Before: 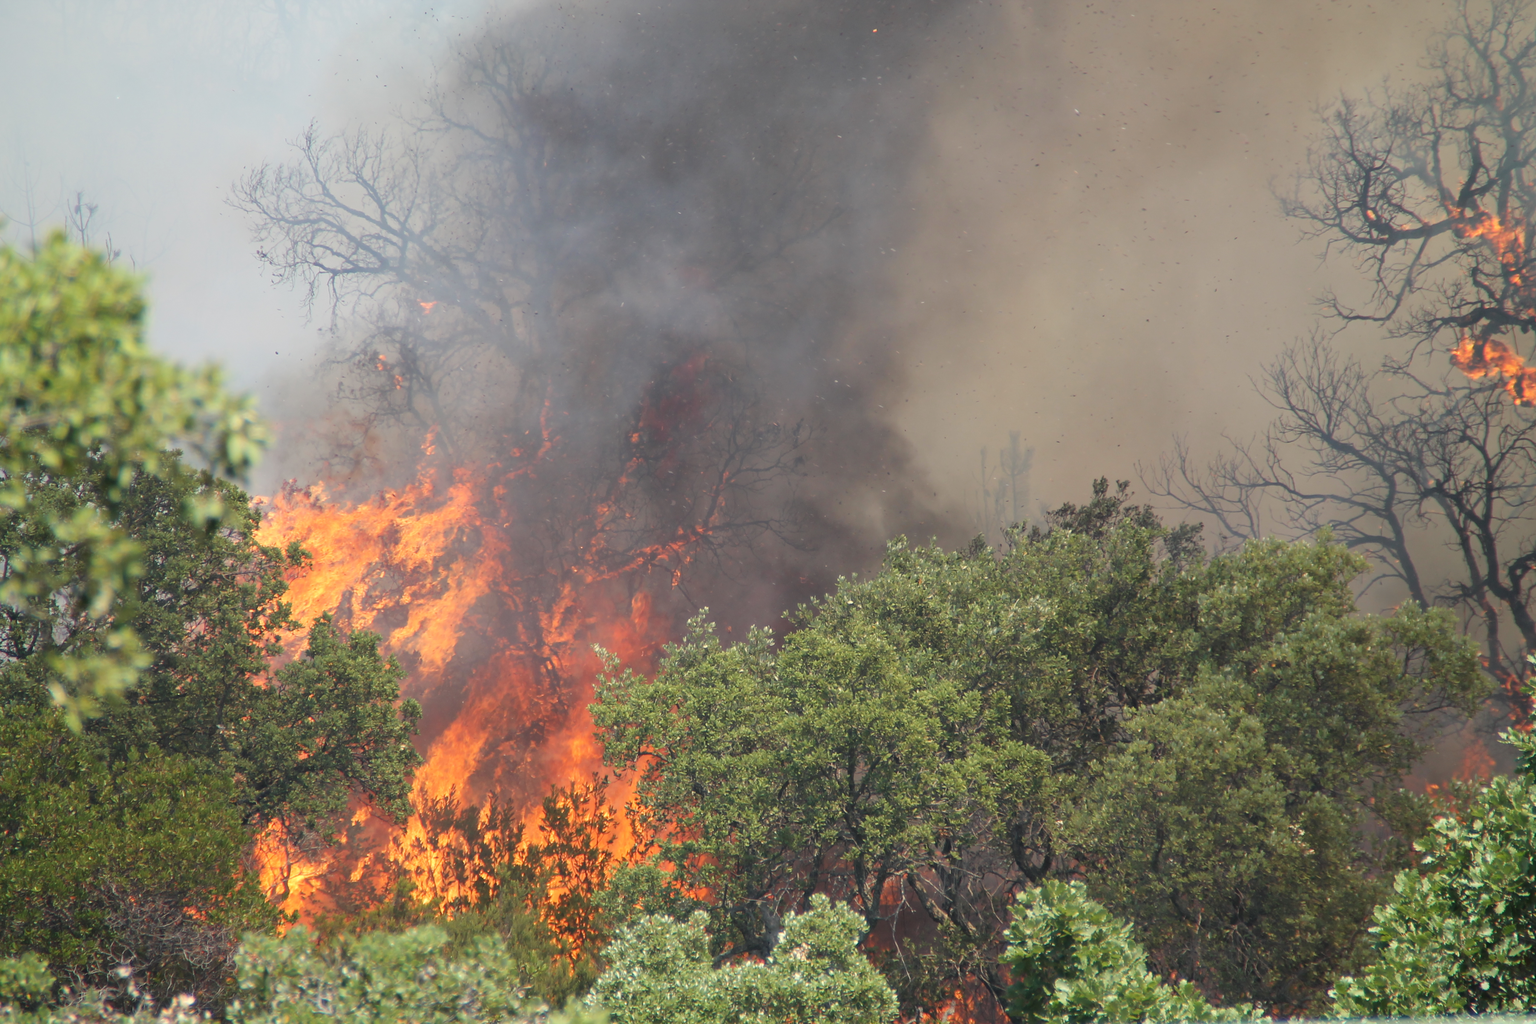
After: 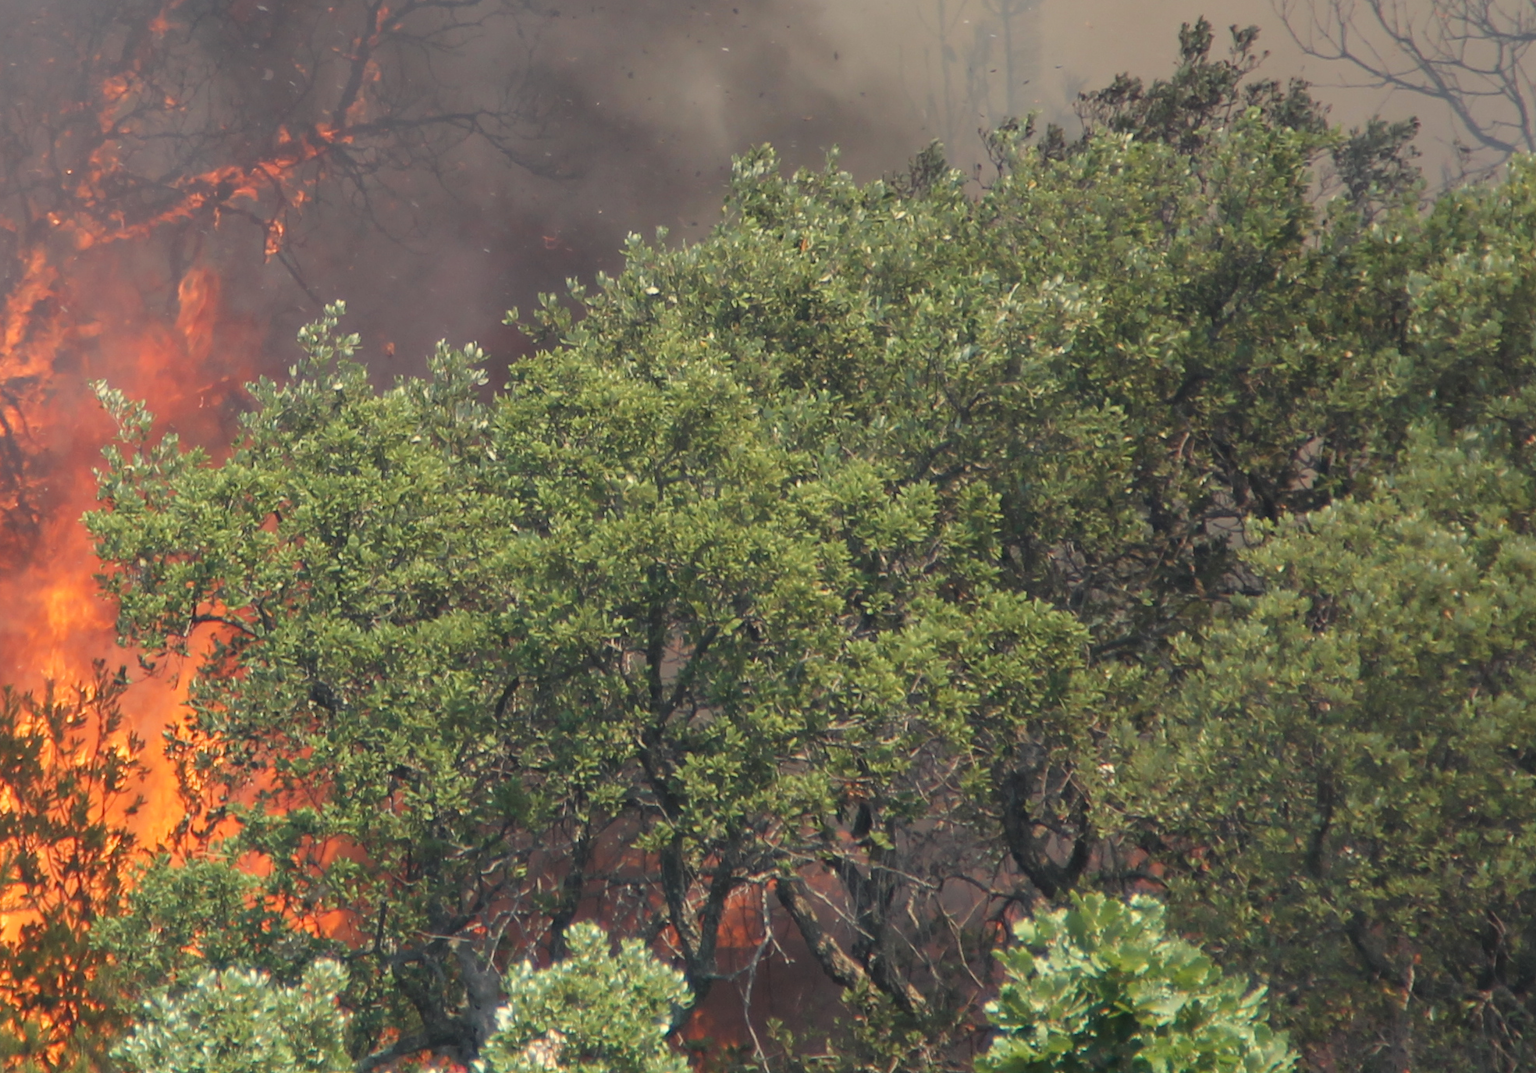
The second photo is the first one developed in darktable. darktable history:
crop: left 35.796%, top 45.76%, right 18.119%, bottom 5.917%
